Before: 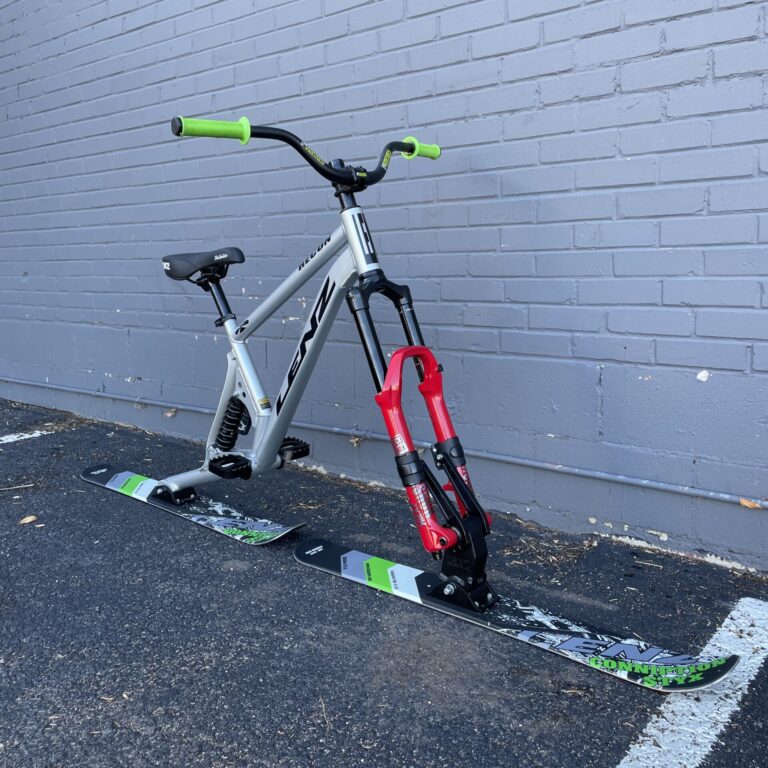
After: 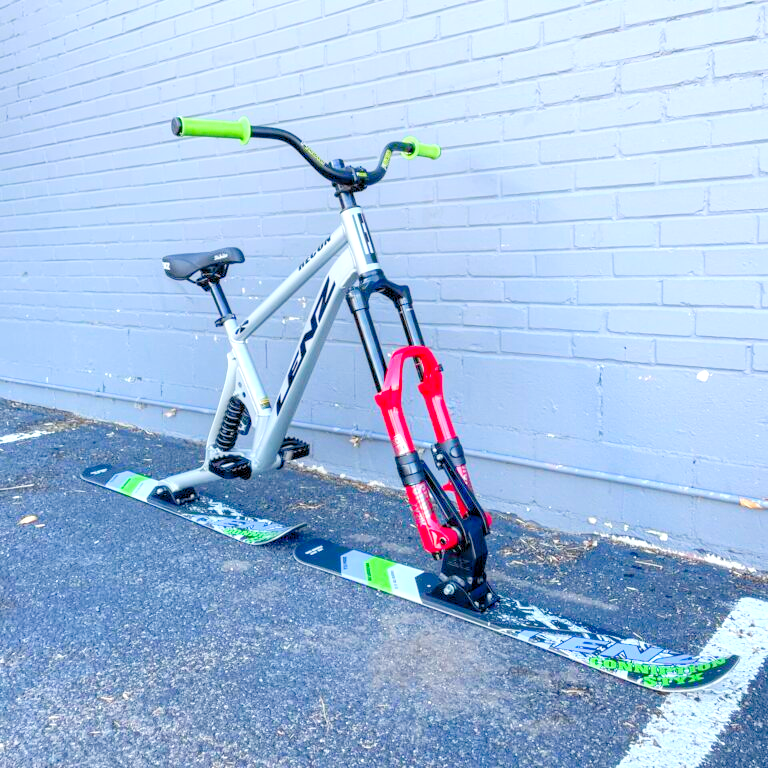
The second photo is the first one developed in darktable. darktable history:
base curve: curves: ch0 [(0, 0) (0.235, 0.266) (0.503, 0.496) (0.786, 0.72) (1, 1)], preserve colors none
levels: black 0.069%, levels [0.008, 0.318, 0.836]
local contrast: detail 130%
